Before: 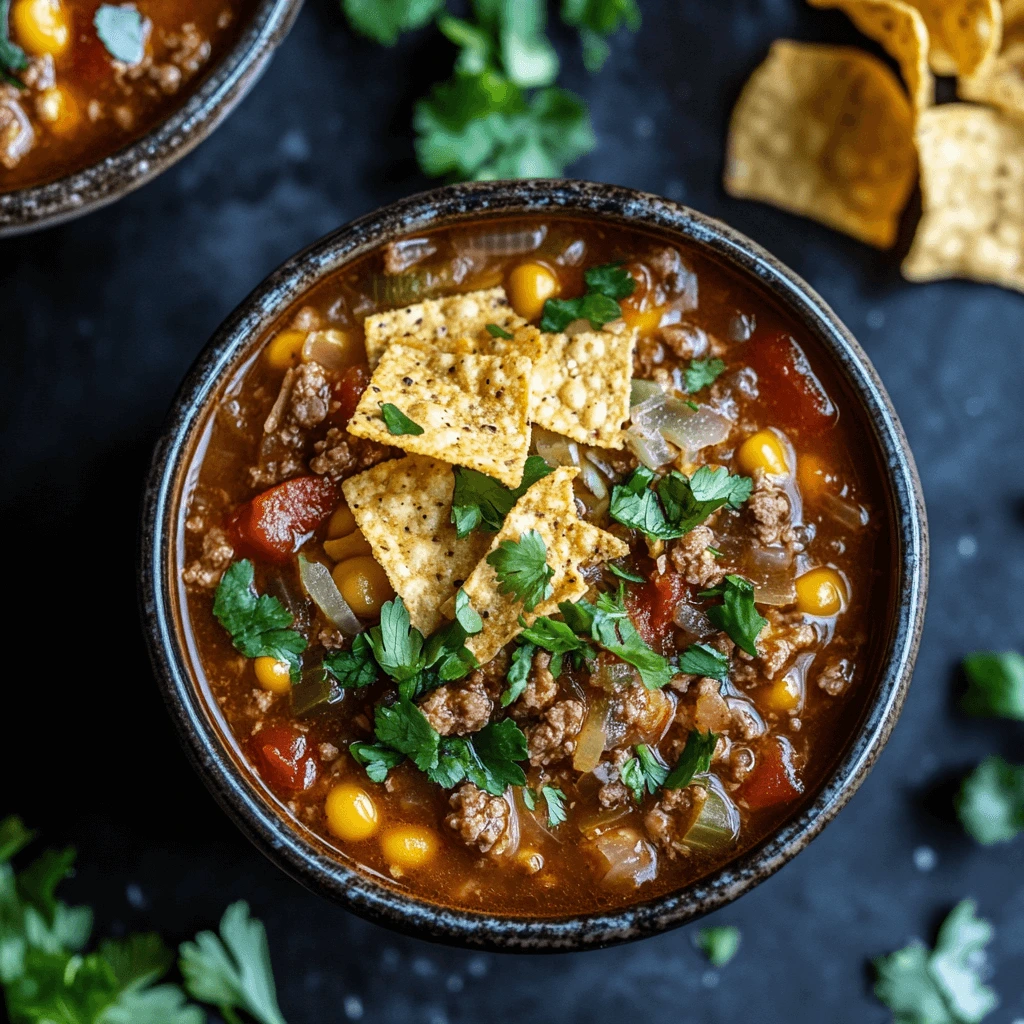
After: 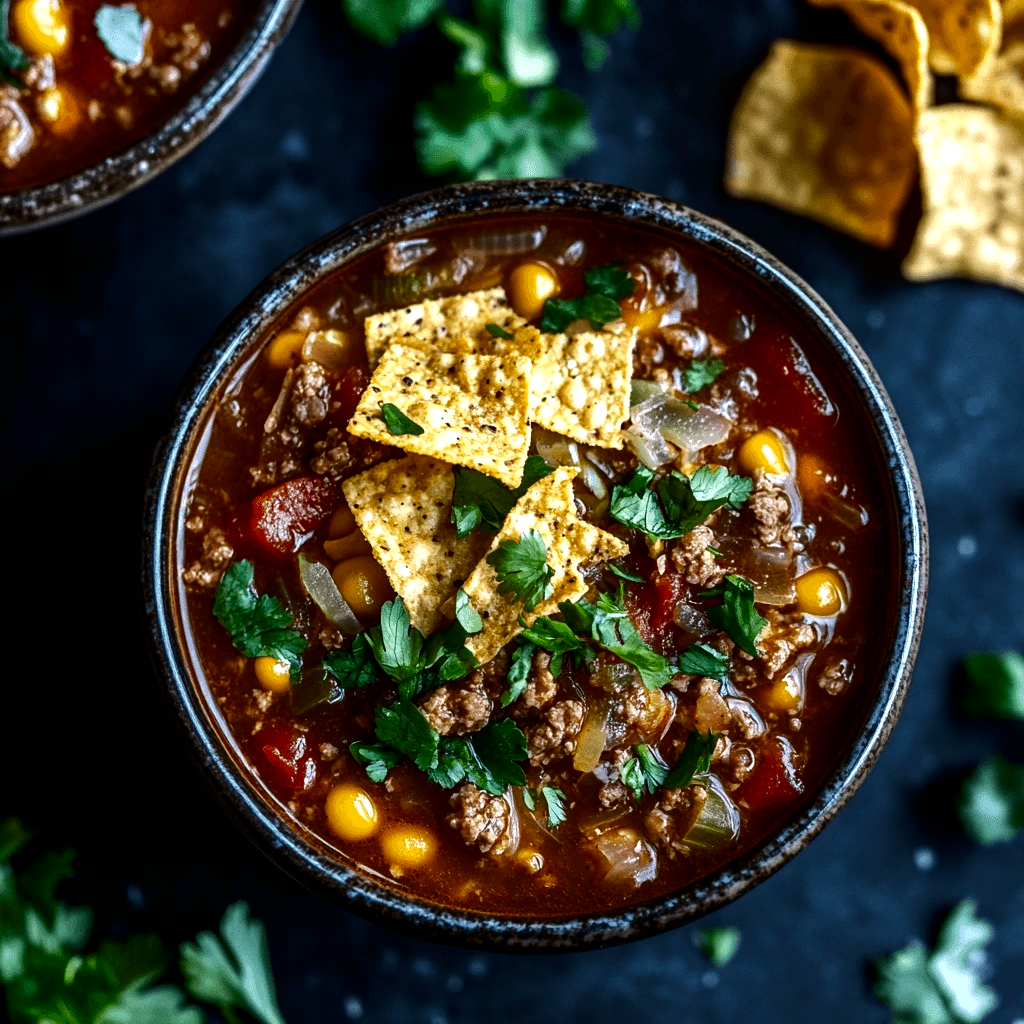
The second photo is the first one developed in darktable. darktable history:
contrast brightness saturation: brightness -0.2, saturation 0.08
tone equalizer: -8 EV -0.417 EV, -7 EV -0.389 EV, -6 EV -0.333 EV, -5 EV -0.222 EV, -3 EV 0.222 EV, -2 EV 0.333 EV, -1 EV 0.389 EV, +0 EV 0.417 EV, edges refinement/feathering 500, mask exposure compensation -1.57 EV, preserve details no
